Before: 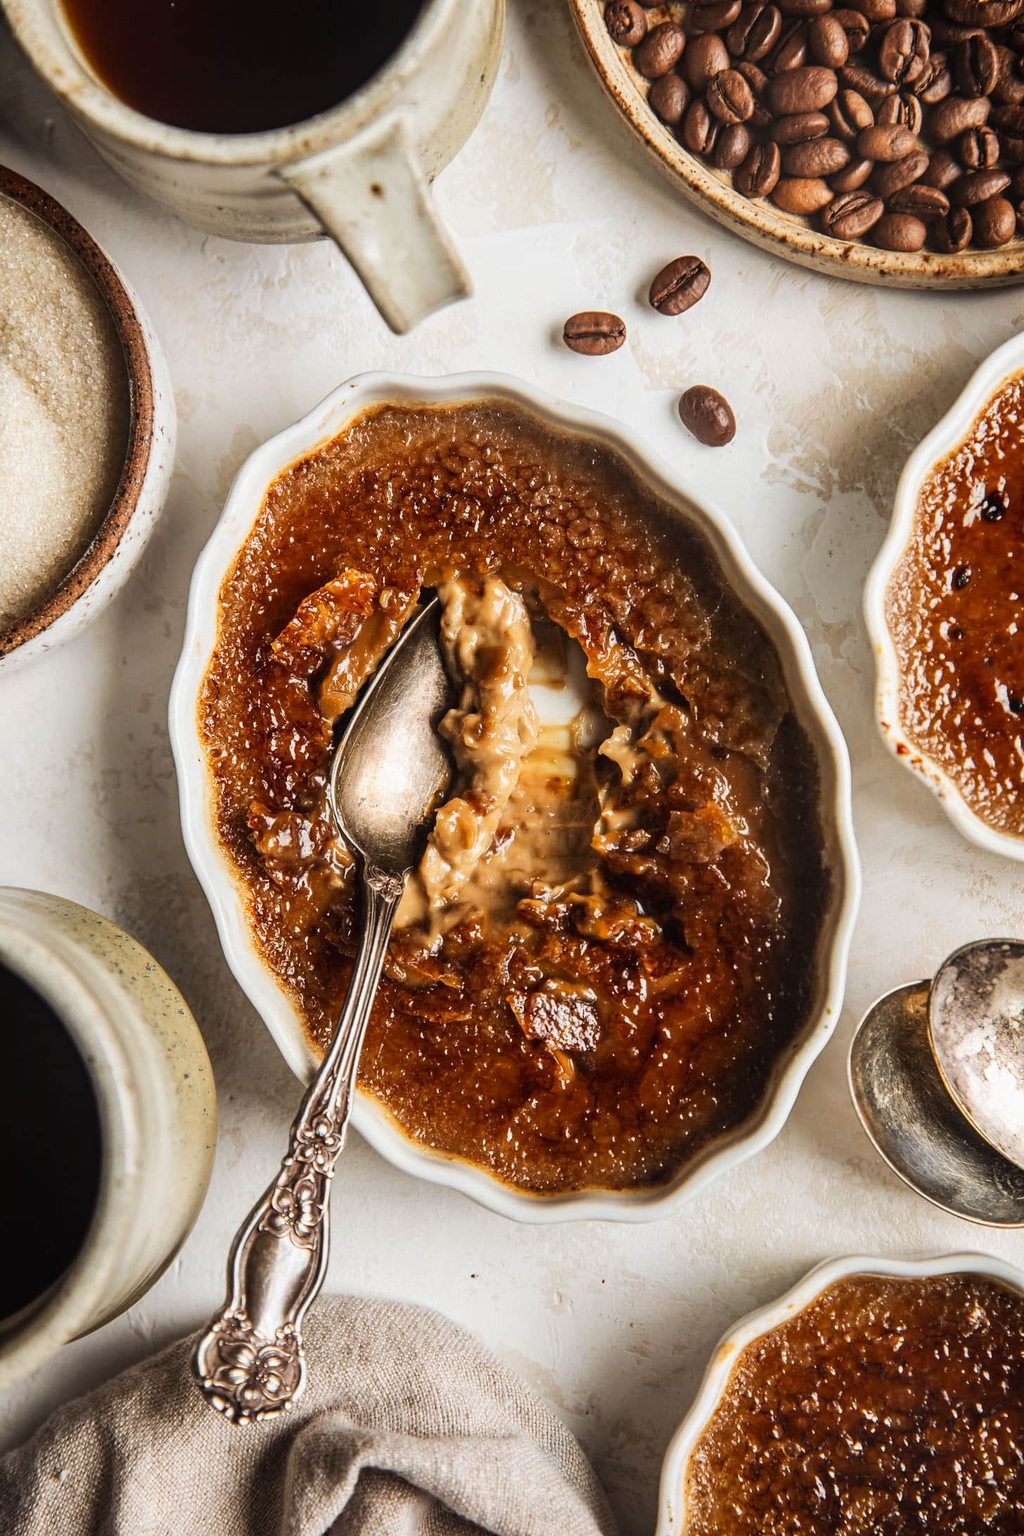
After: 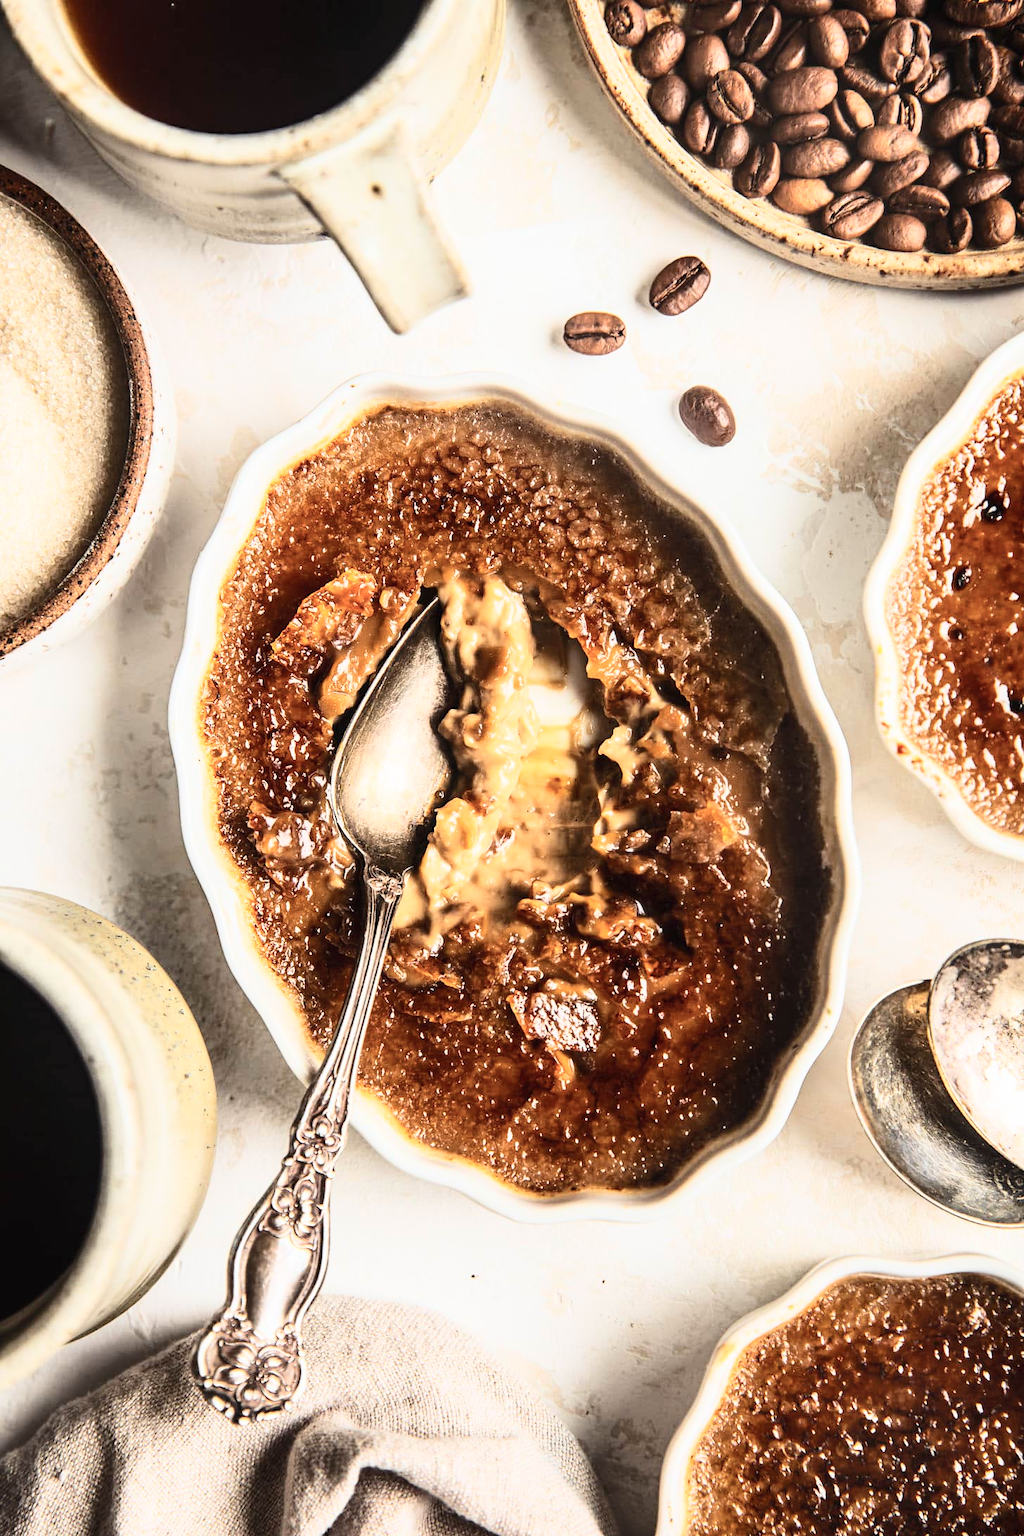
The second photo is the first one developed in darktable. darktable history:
tone curve: curves: ch0 [(0, 0) (0.003, 0.003) (0.011, 0.013) (0.025, 0.028) (0.044, 0.05) (0.069, 0.079) (0.1, 0.113) (0.136, 0.154) (0.177, 0.201) (0.224, 0.268) (0.277, 0.38) (0.335, 0.486) (0.399, 0.588) (0.468, 0.688) (0.543, 0.787) (0.623, 0.854) (0.709, 0.916) (0.801, 0.957) (0.898, 0.978) (1, 1)], color space Lab, independent channels, preserve colors none
